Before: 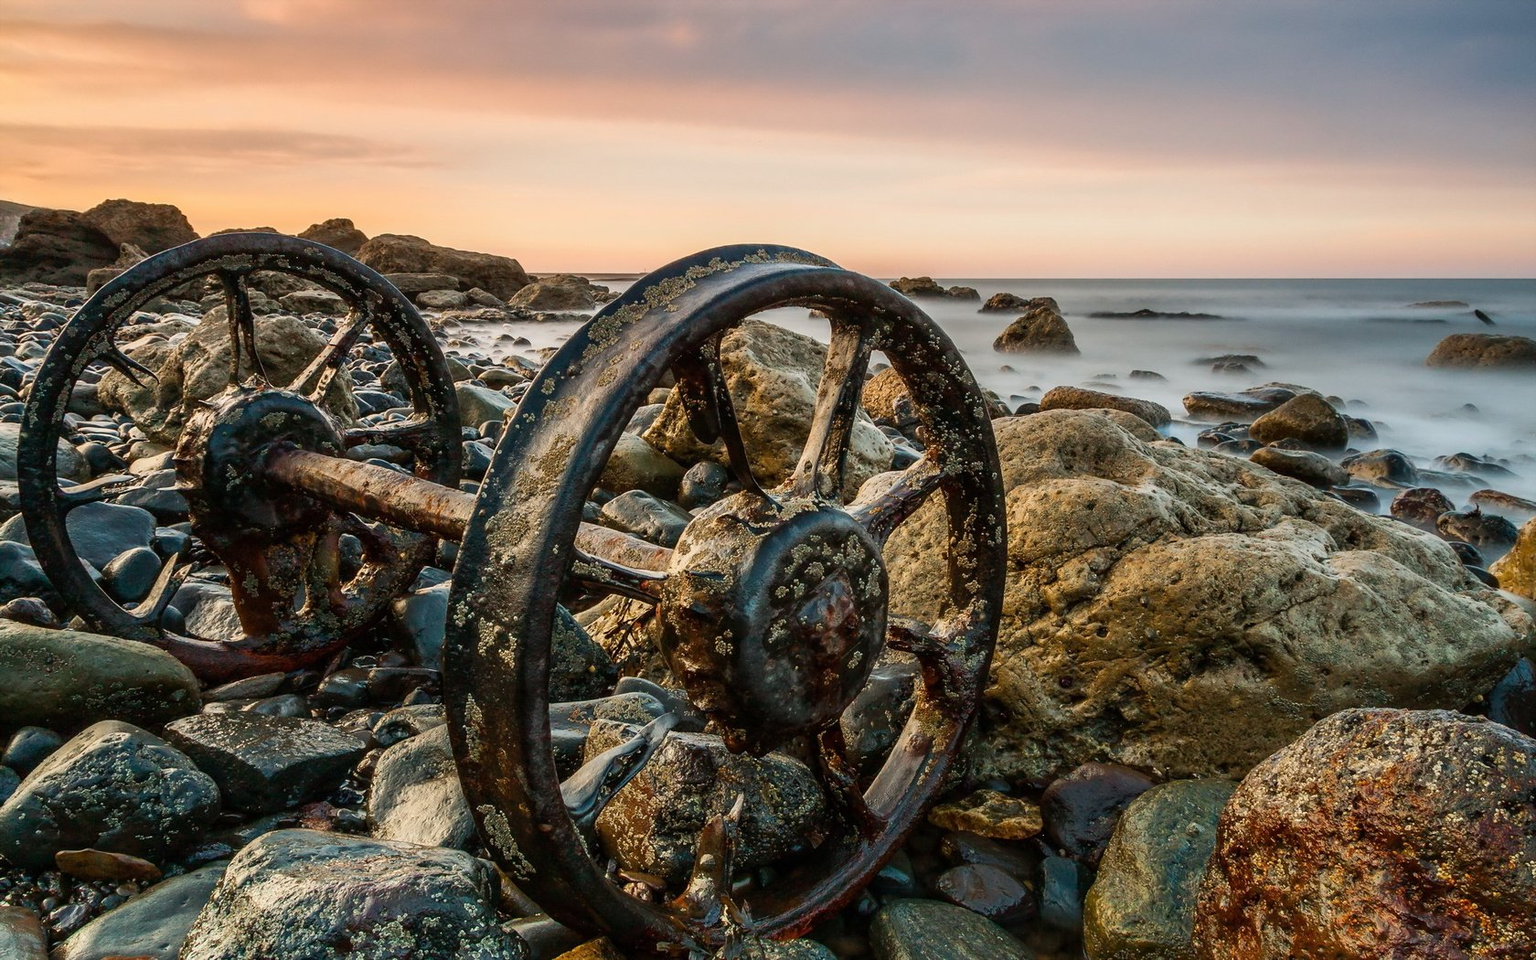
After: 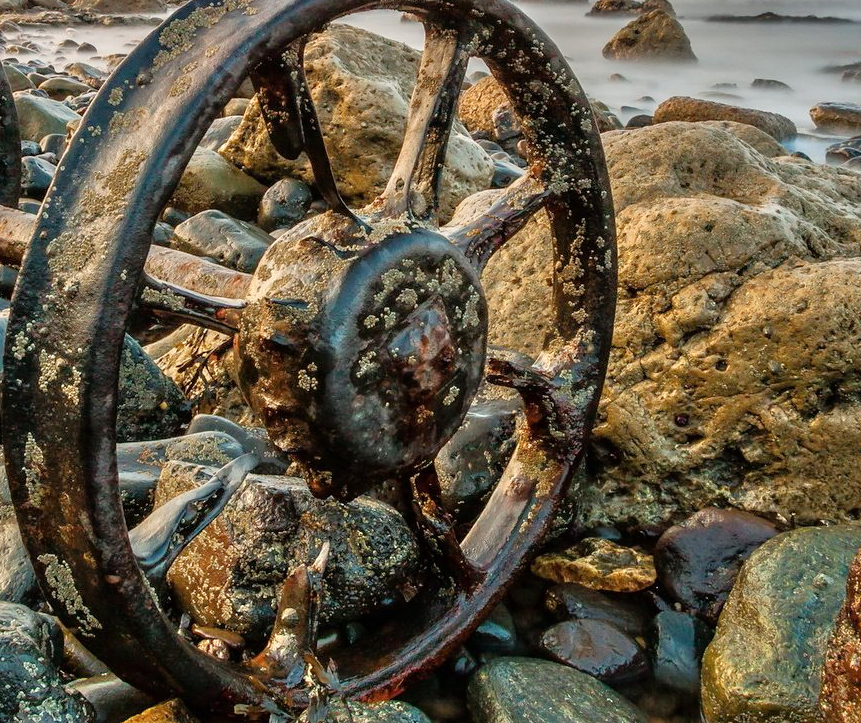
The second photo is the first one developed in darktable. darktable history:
crop and rotate: left 28.868%, top 31.06%, right 19.856%
tone equalizer: -7 EV 0.154 EV, -6 EV 0.582 EV, -5 EV 1.14 EV, -4 EV 1.33 EV, -3 EV 1.14 EV, -2 EV 0.6 EV, -1 EV 0.151 EV
contrast brightness saturation: saturation -0.03
